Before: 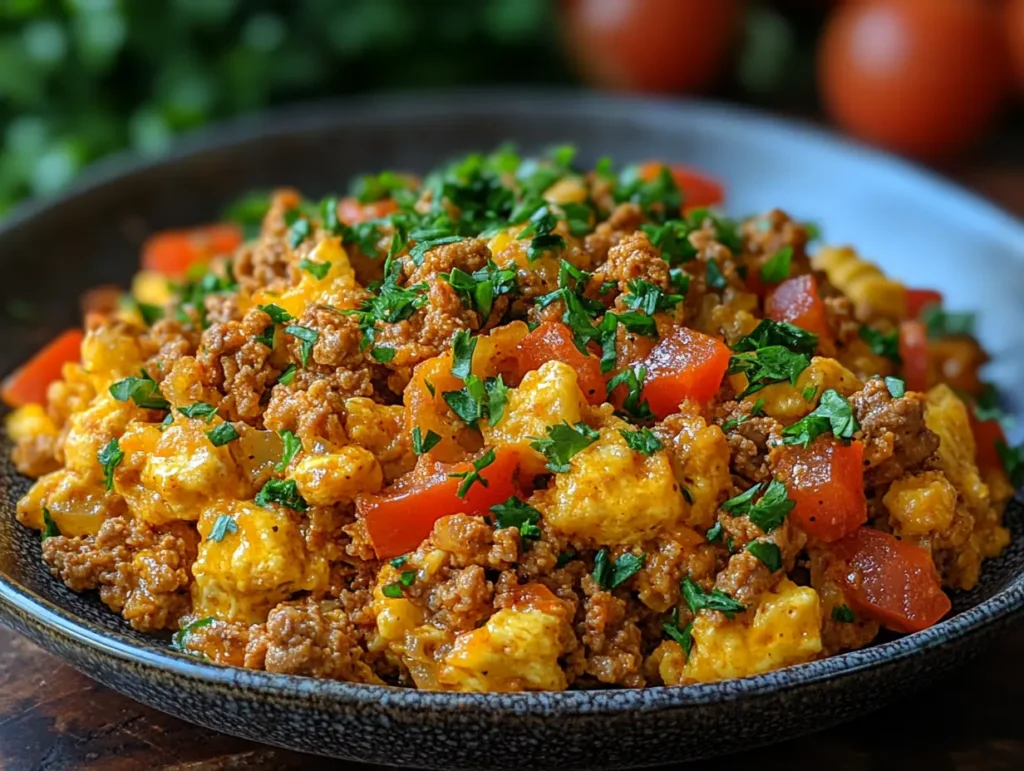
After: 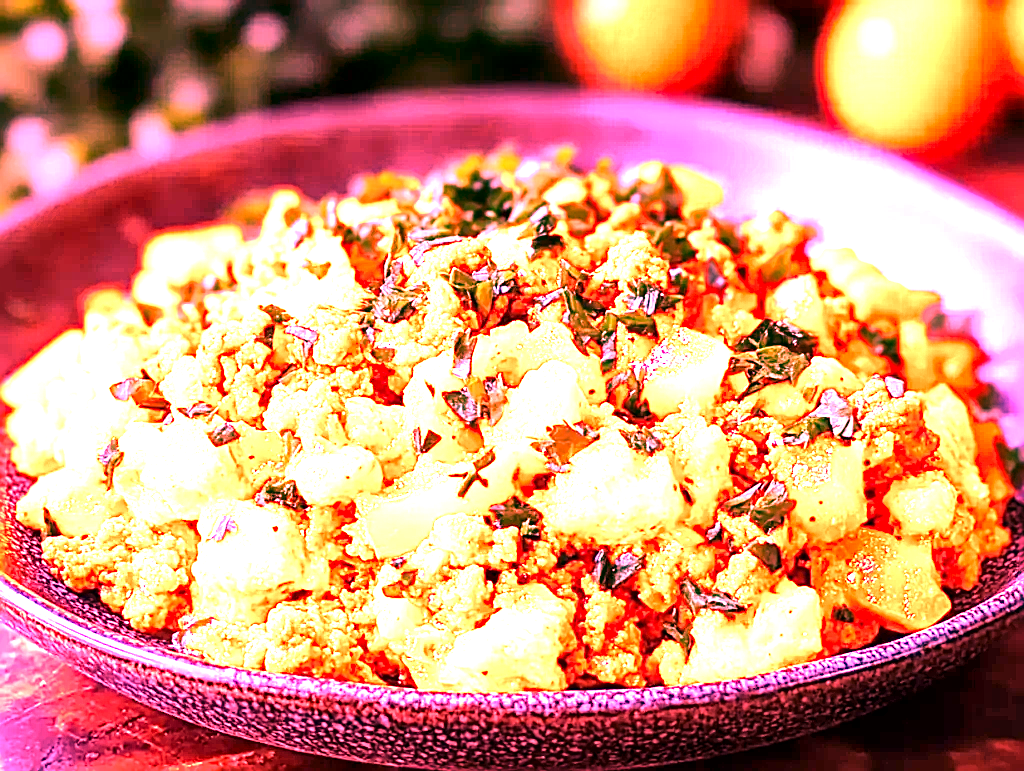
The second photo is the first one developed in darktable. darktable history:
exposure: black level correction 0, exposure 1 EV, compensate exposure bias true, compensate highlight preservation false
local contrast: mode bilateral grid, contrast 20, coarseness 50, detail 171%, midtone range 0.2
white balance: red 4.26, blue 1.802
sharpen: on, module defaults
tone curve: curves: ch0 [(0, 0) (0.003, 0.01) (0.011, 0.015) (0.025, 0.023) (0.044, 0.037) (0.069, 0.055) (0.1, 0.08) (0.136, 0.114) (0.177, 0.155) (0.224, 0.201) (0.277, 0.254) (0.335, 0.319) (0.399, 0.387) (0.468, 0.459) (0.543, 0.544) (0.623, 0.634) (0.709, 0.731) (0.801, 0.827) (0.898, 0.921) (1, 1)], color space Lab, independent channels, preserve colors none
